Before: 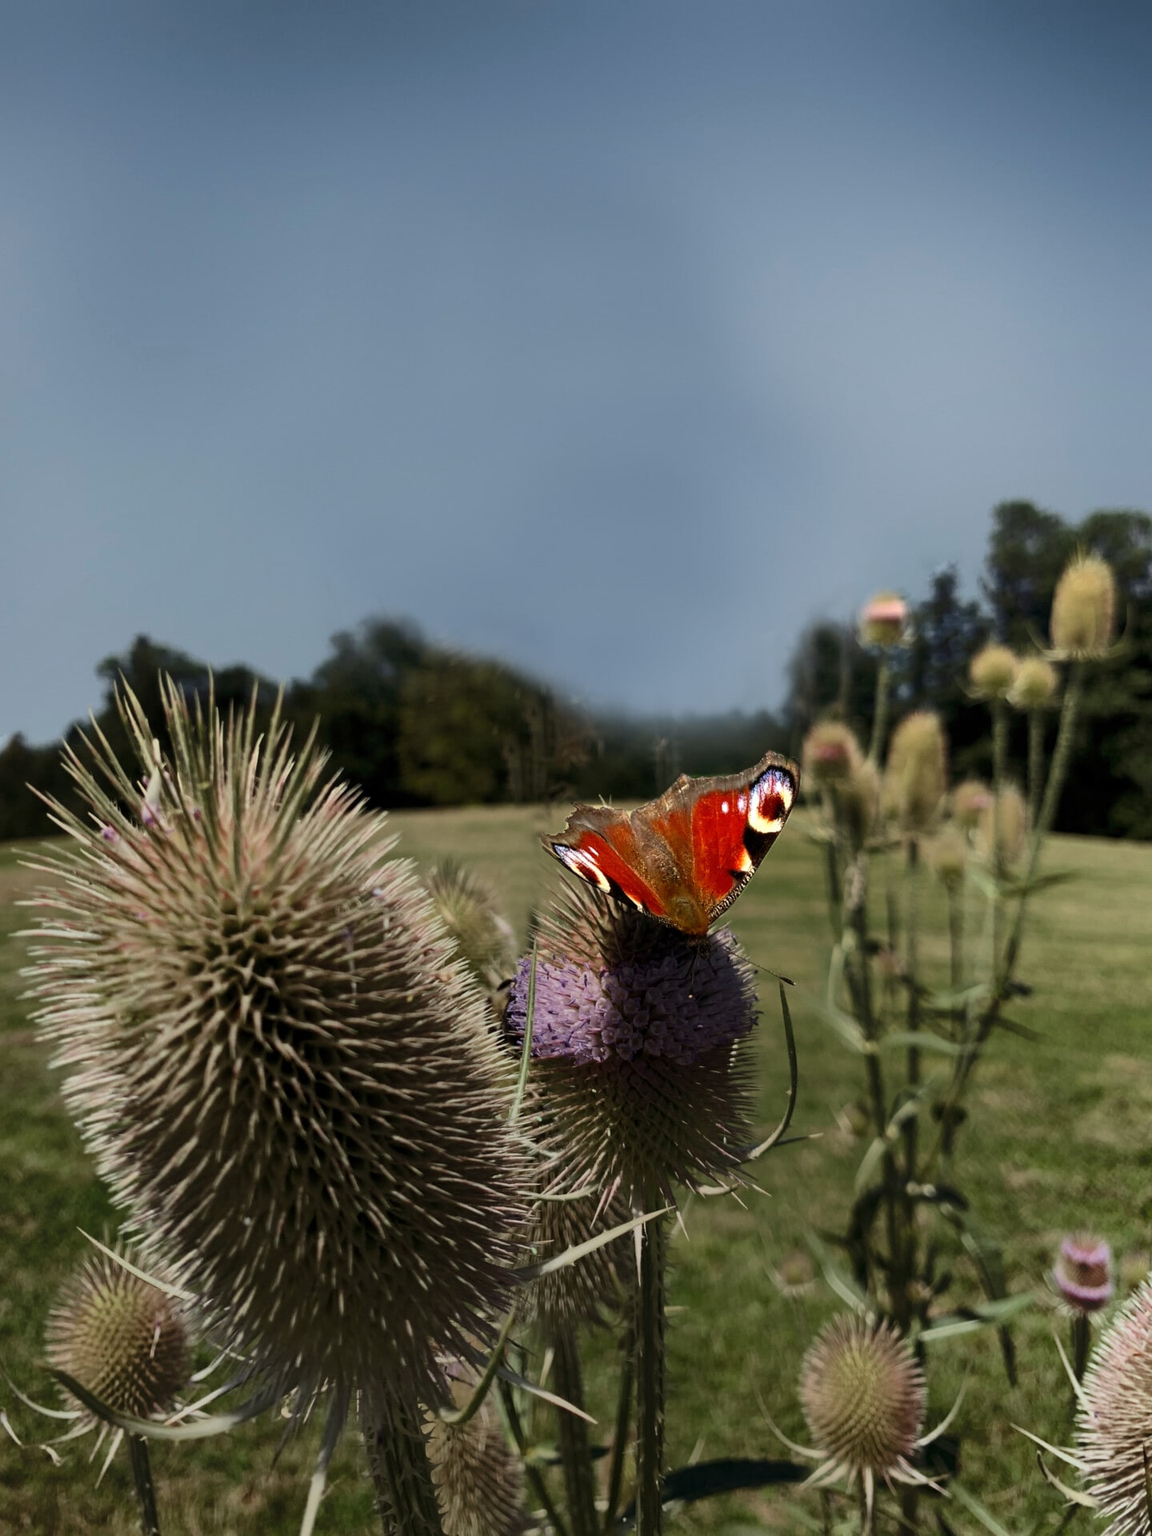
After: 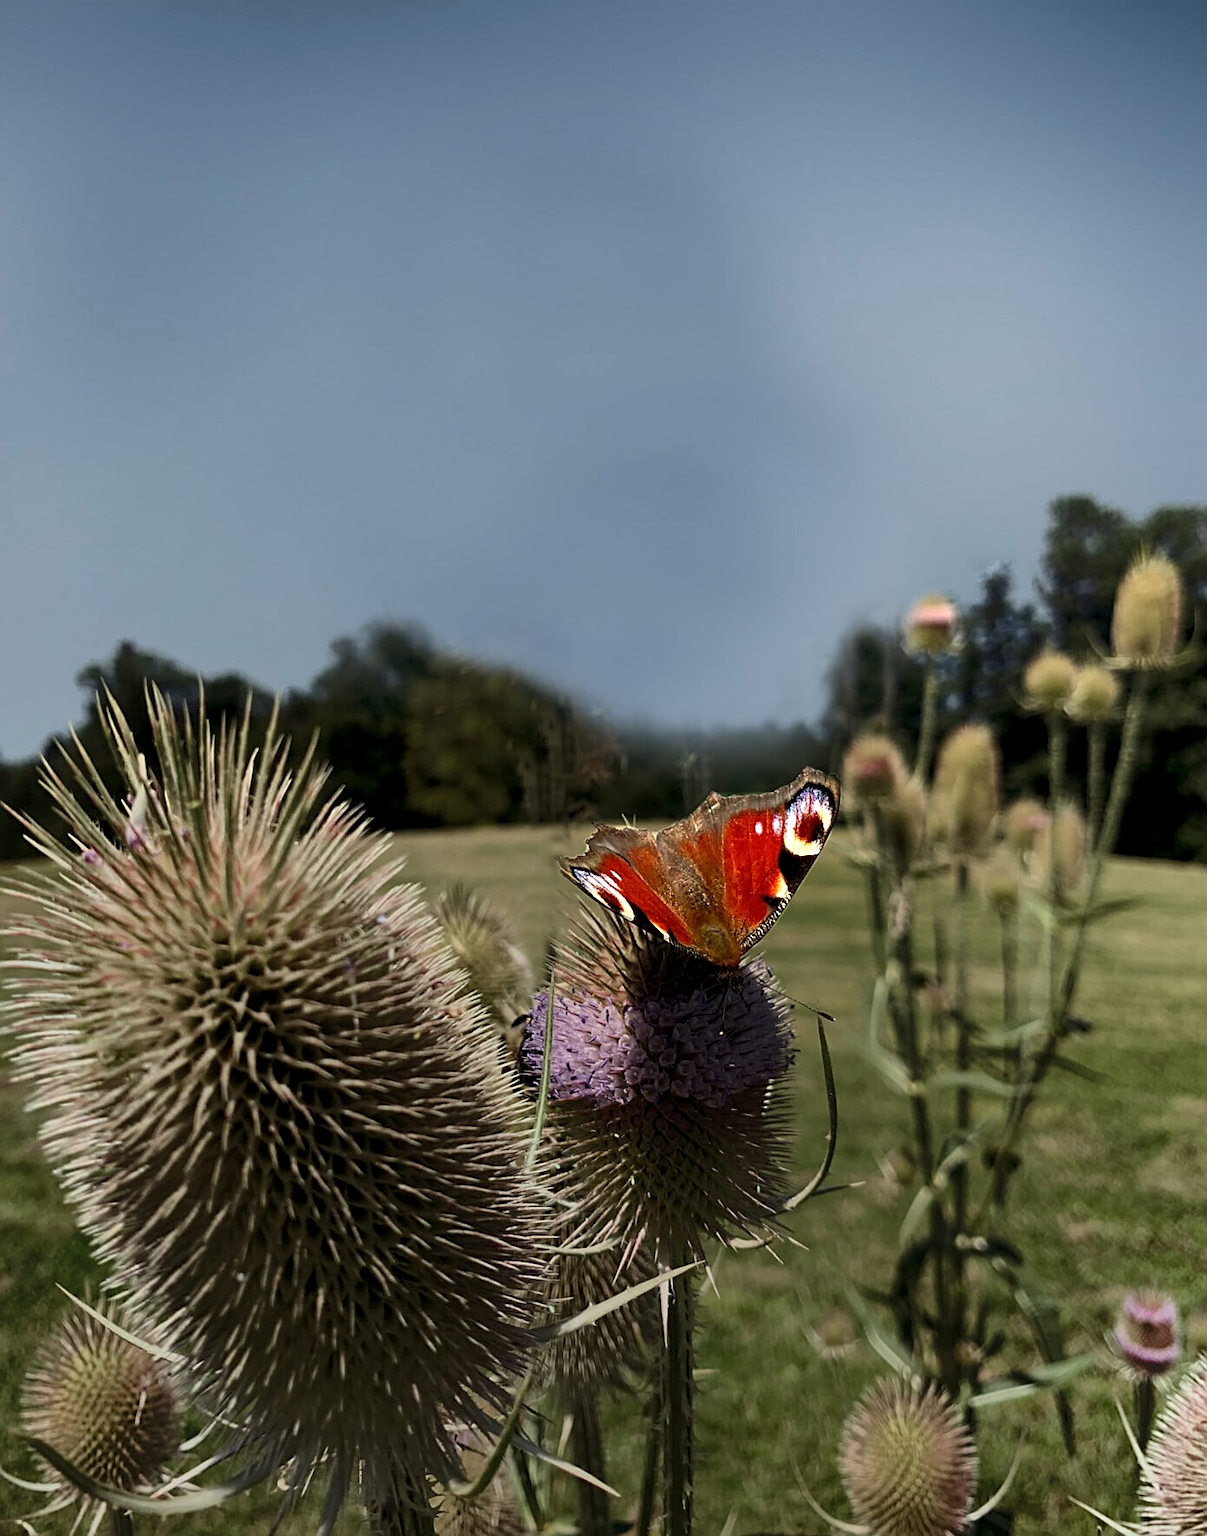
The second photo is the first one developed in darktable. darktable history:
crop: left 2.232%, top 2.898%, right 1.146%, bottom 4.9%
local contrast: highlights 107%, shadows 98%, detail 119%, midtone range 0.2
sharpen: on, module defaults
